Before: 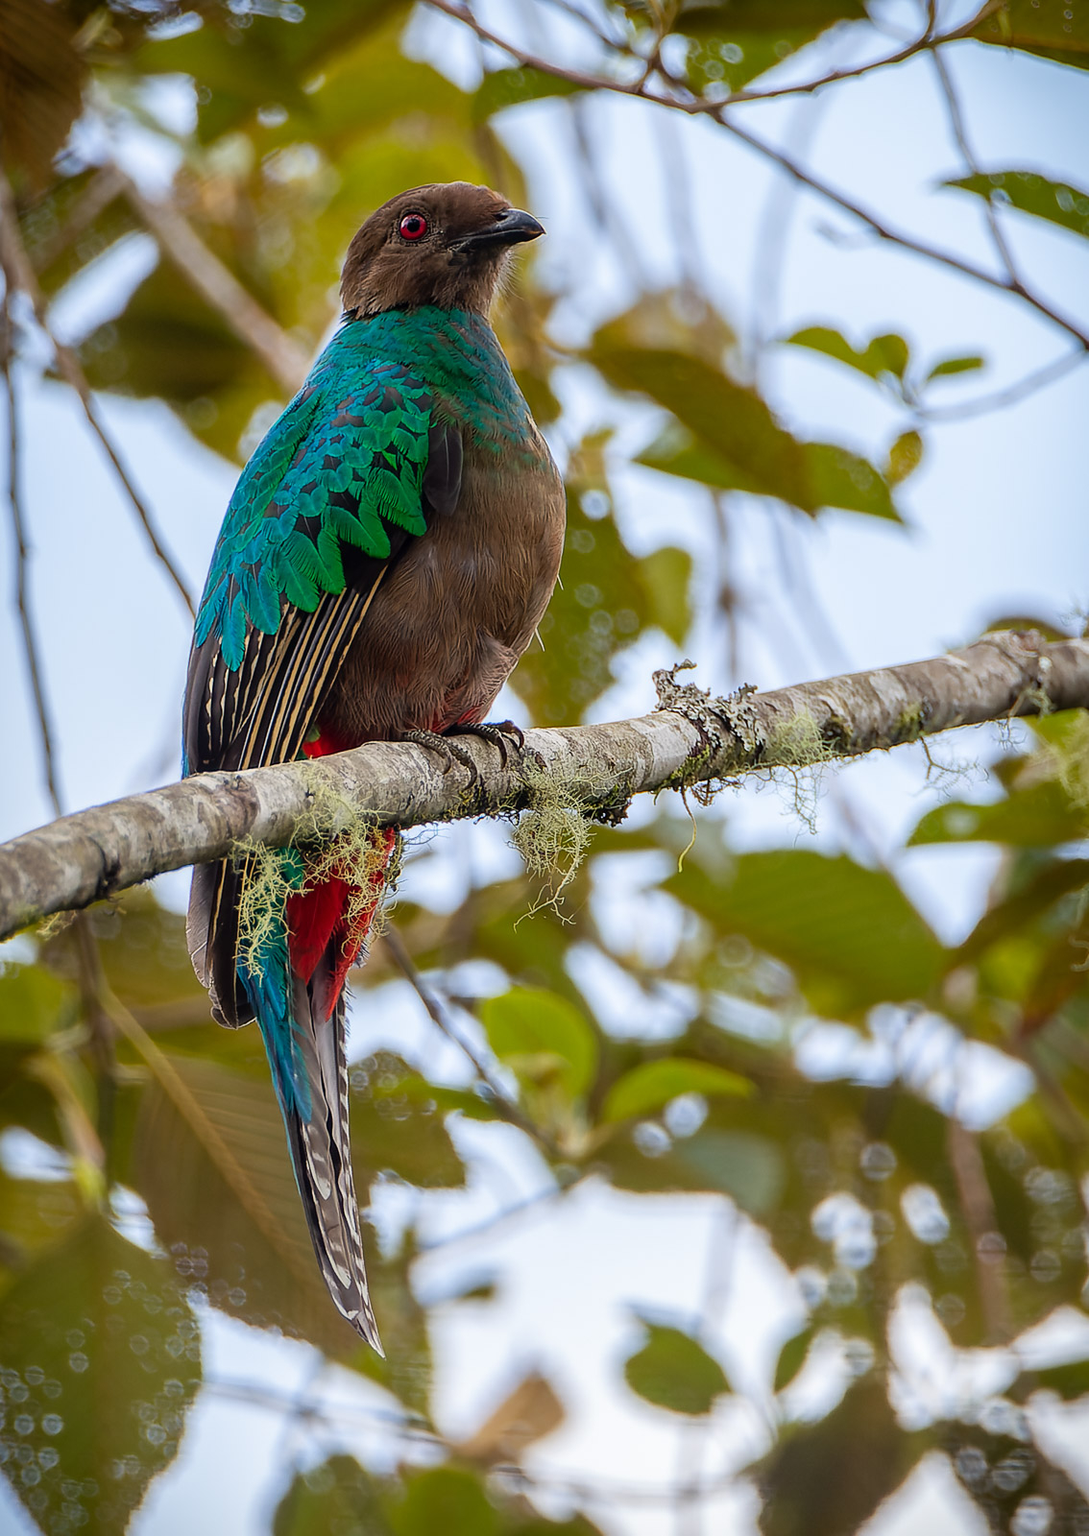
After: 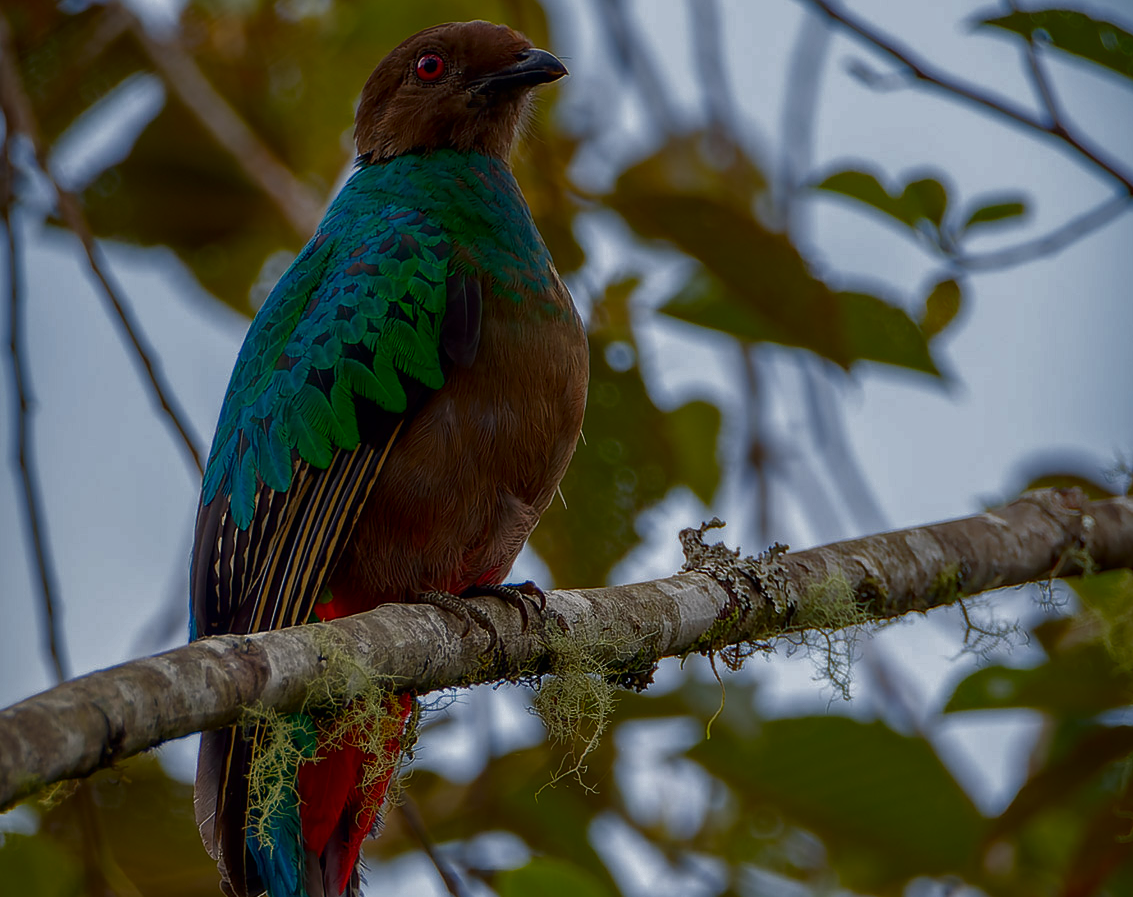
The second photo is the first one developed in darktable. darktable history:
crop and rotate: top 10.605%, bottom 33.274%
base curve: curves: ch0 [(0, 0) (0.841, 0.609) (1, 1)]
contrast brightness saturation: brightness -0.25, saturation 0.2
